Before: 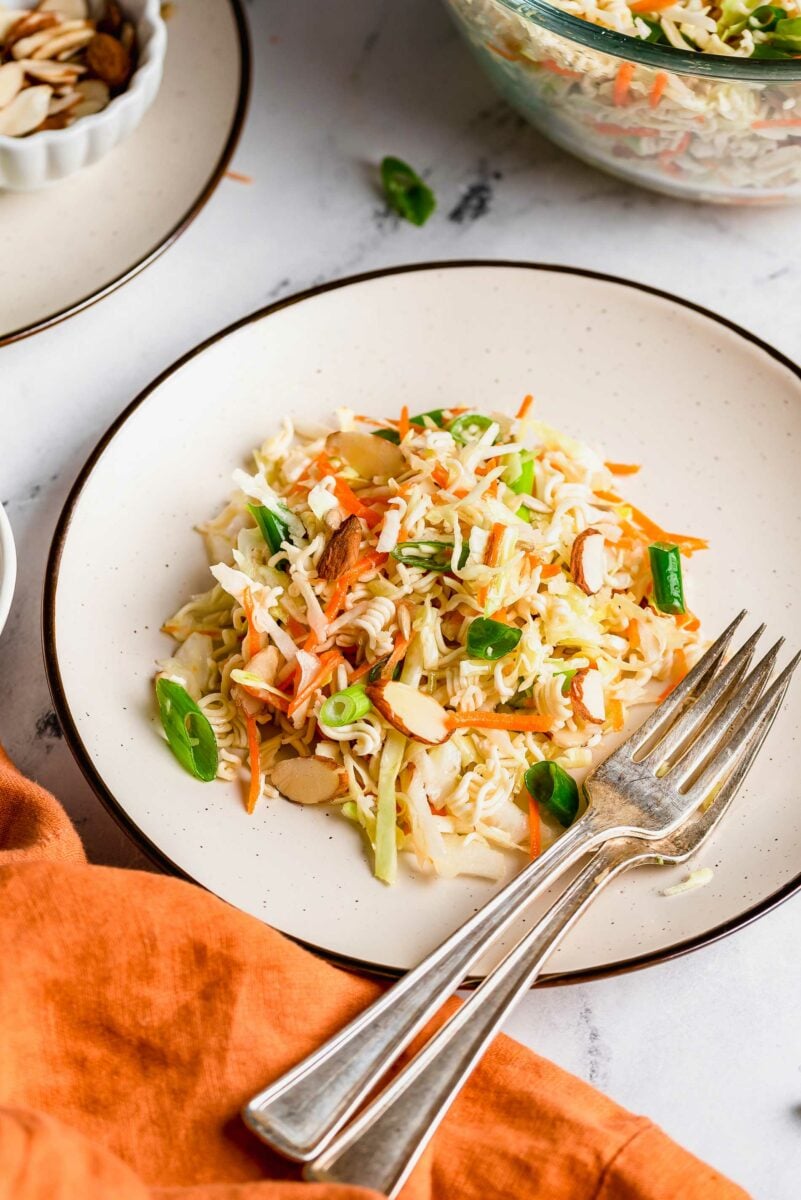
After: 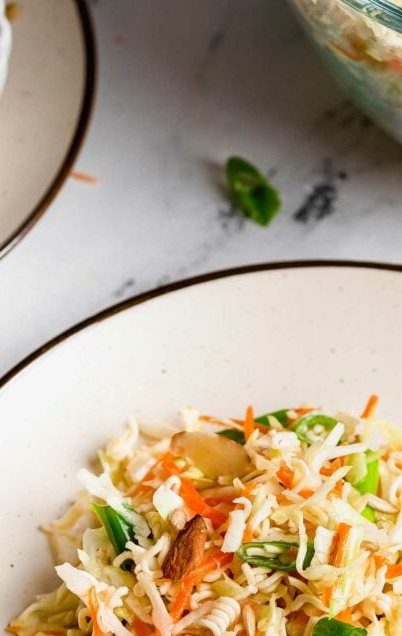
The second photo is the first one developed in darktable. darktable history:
crop: left 19.411%, right 30.321%, bottom 46.965%
